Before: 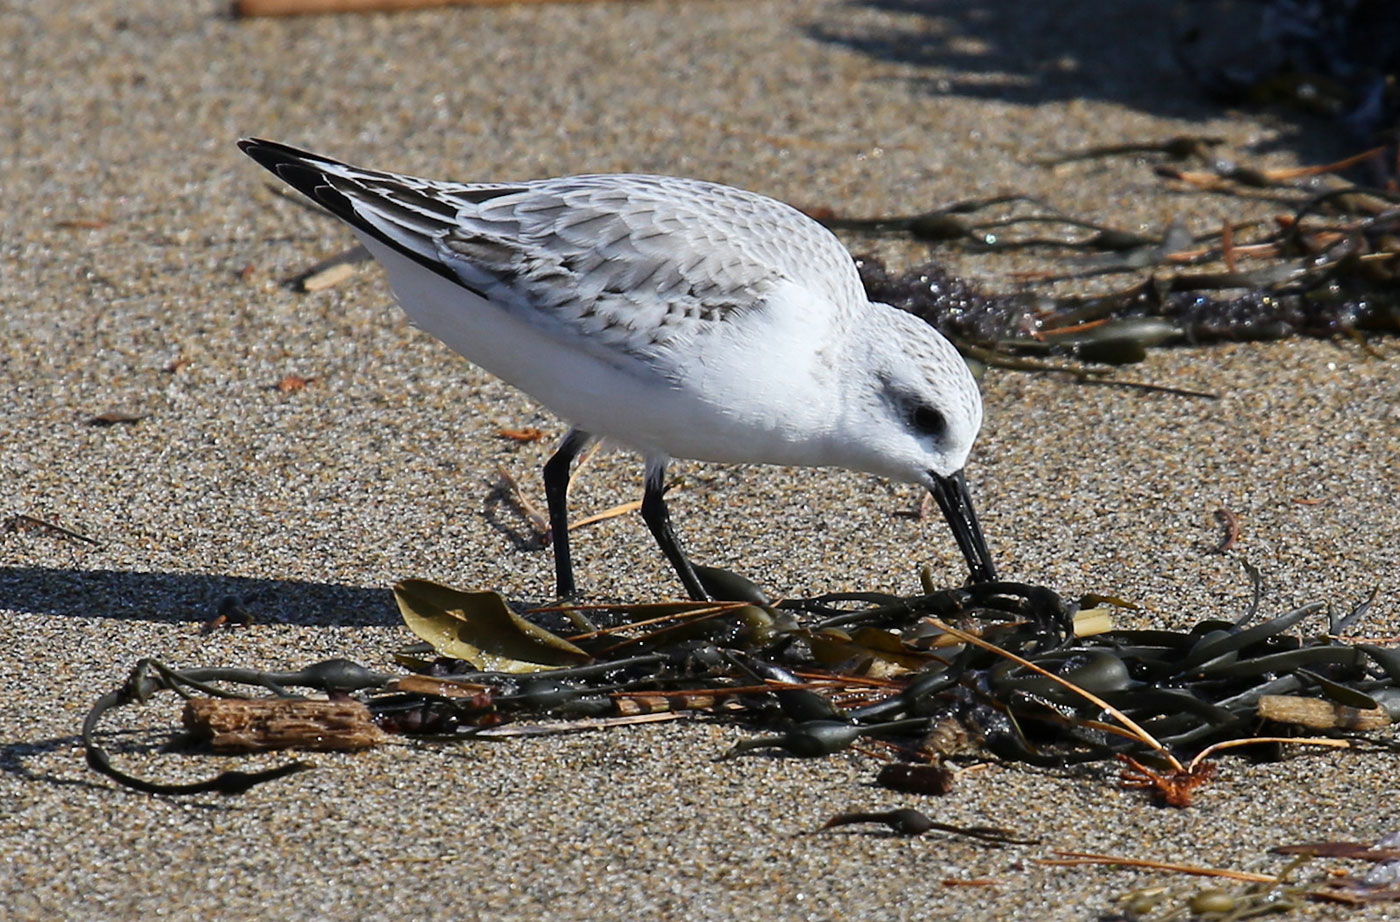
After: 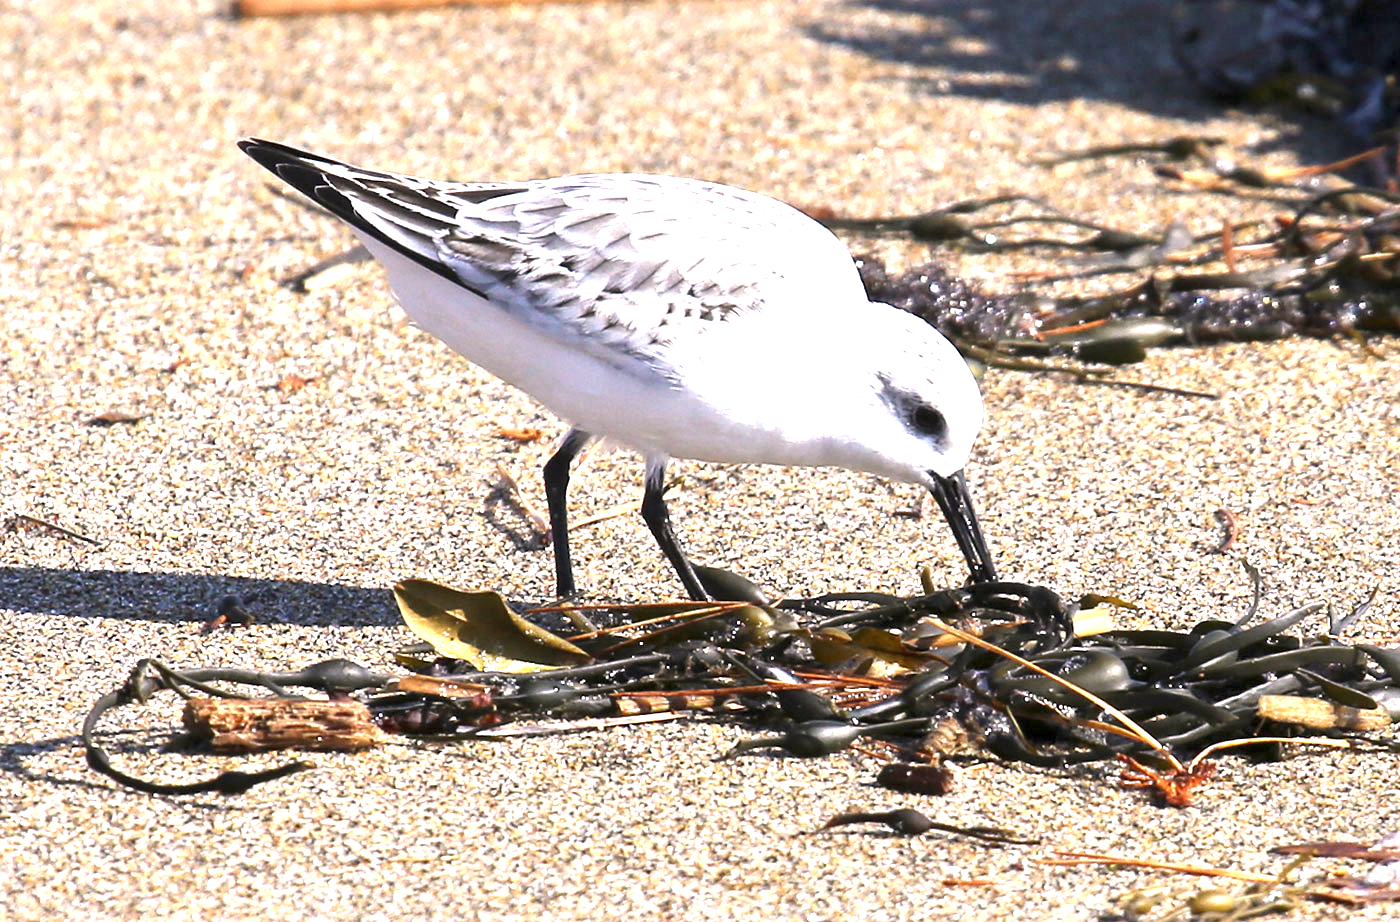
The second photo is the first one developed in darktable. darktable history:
exposure: black level correction 0, exposure 1.745 EV, compensate highlight preservation false
local contrast: mode bilateral grid, contrast 20, coarseness 49, detail 119%, midtone range 0.2
color correction: highlights a* 7.08, highlights b* 4.11
